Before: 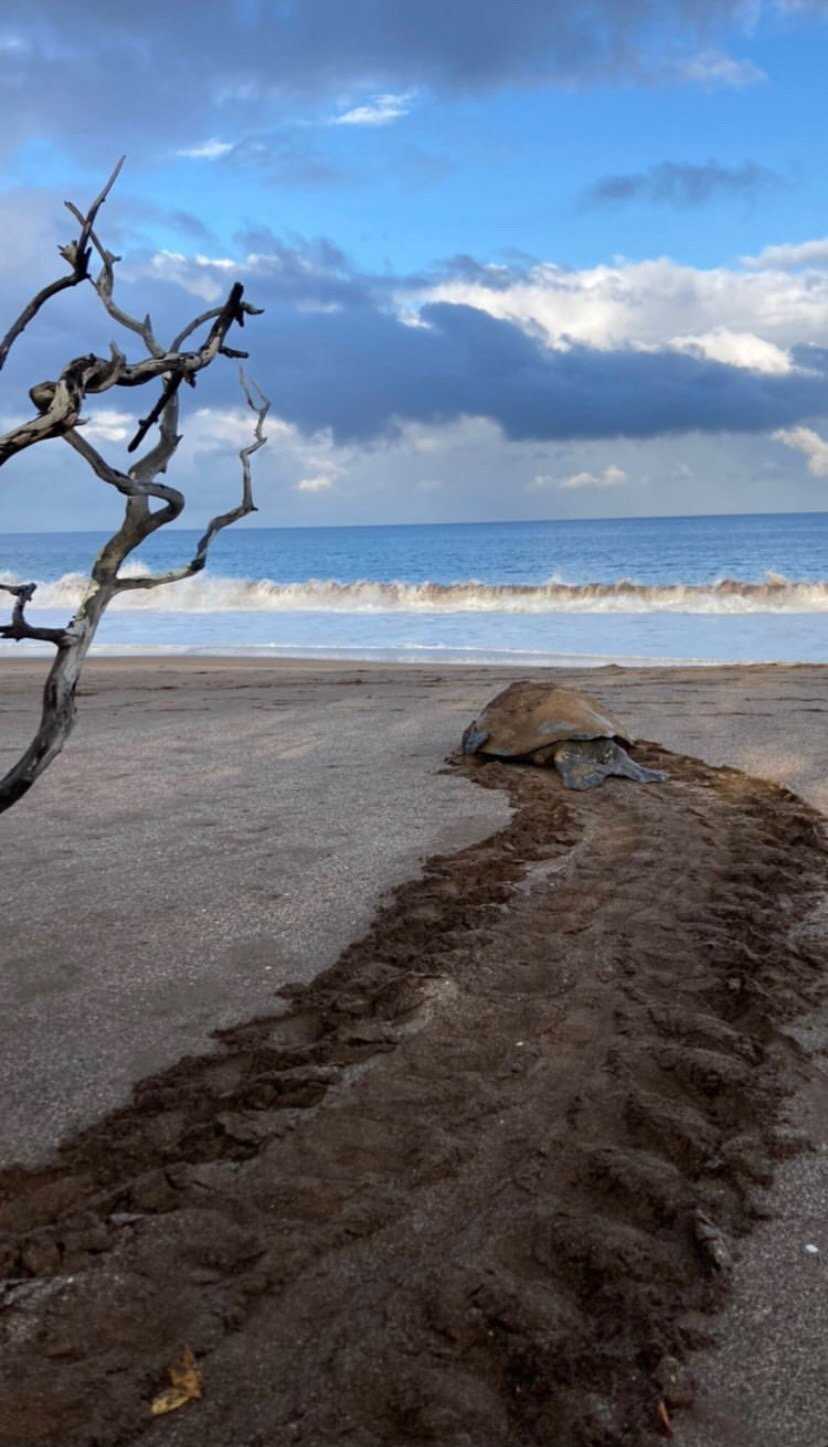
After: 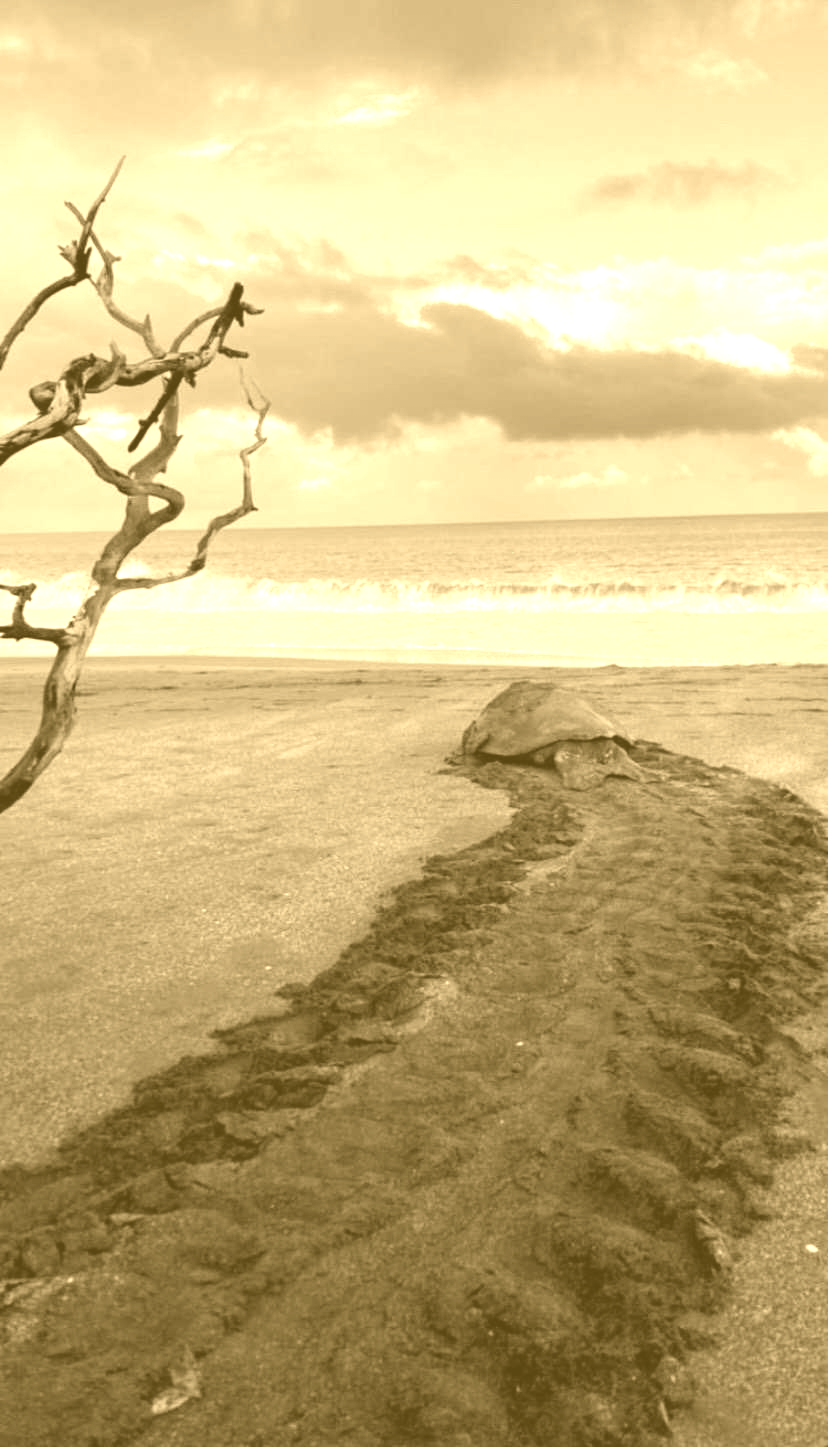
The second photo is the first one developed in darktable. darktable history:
colorize: hue 36°, source mix 100%
color calibration: x 0.372, y 0.386, temperature 4283.97 K
